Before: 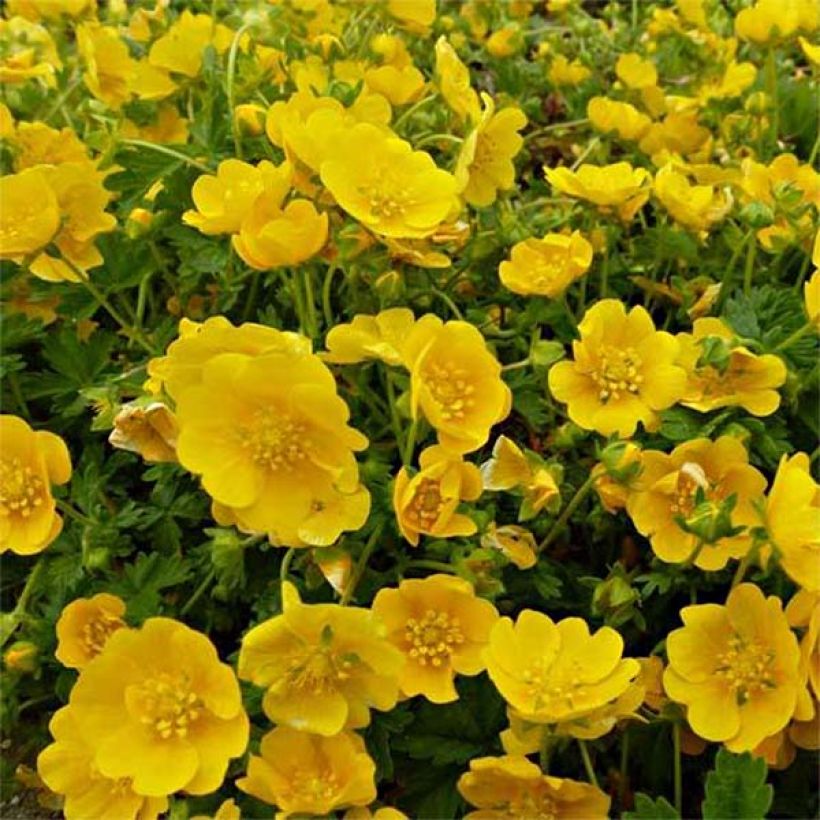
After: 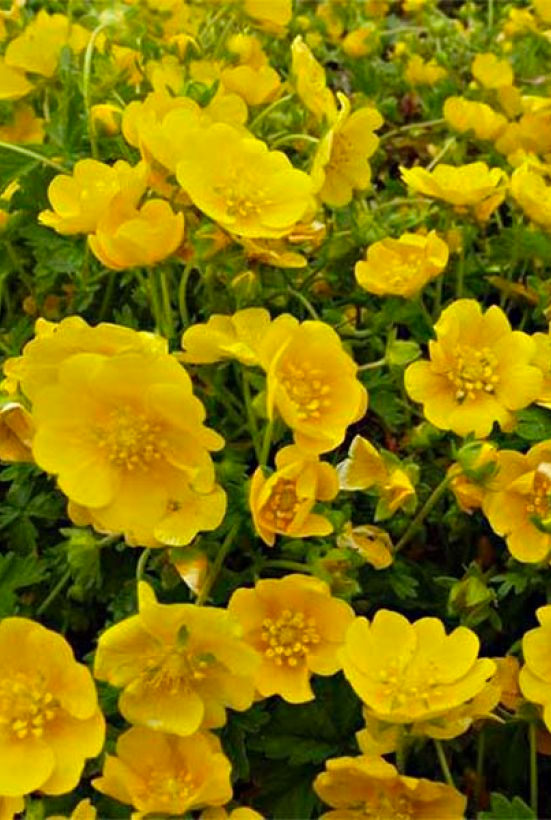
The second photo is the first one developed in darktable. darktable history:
crop and rotate: left 17.574%, right 15.2%
color correction: highlights b* -0.04, saturation 1.13
